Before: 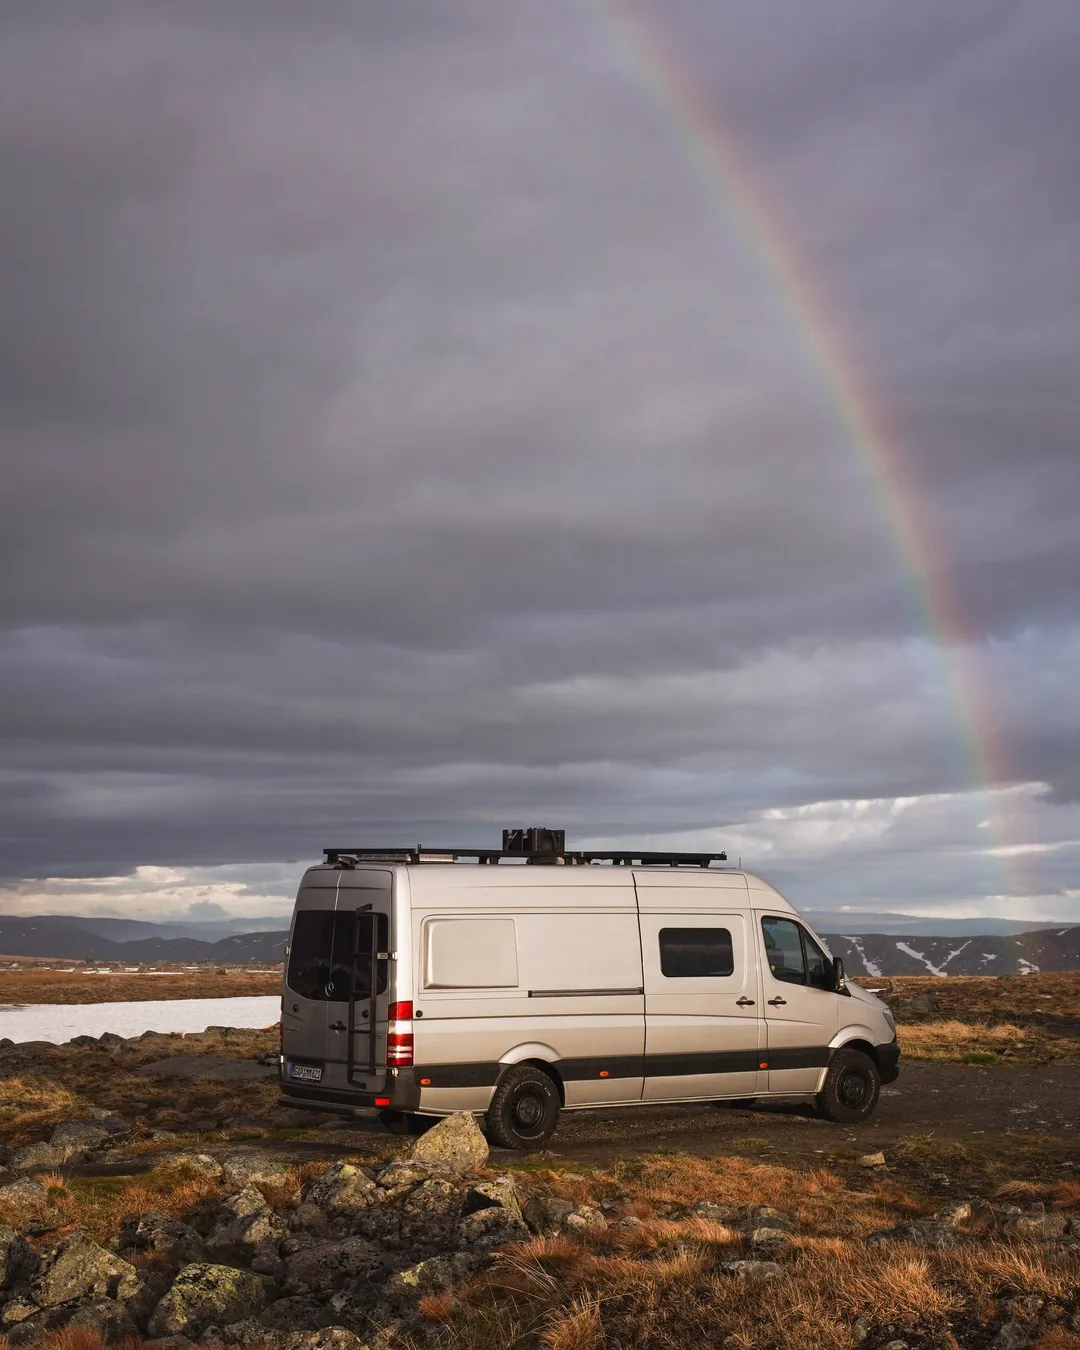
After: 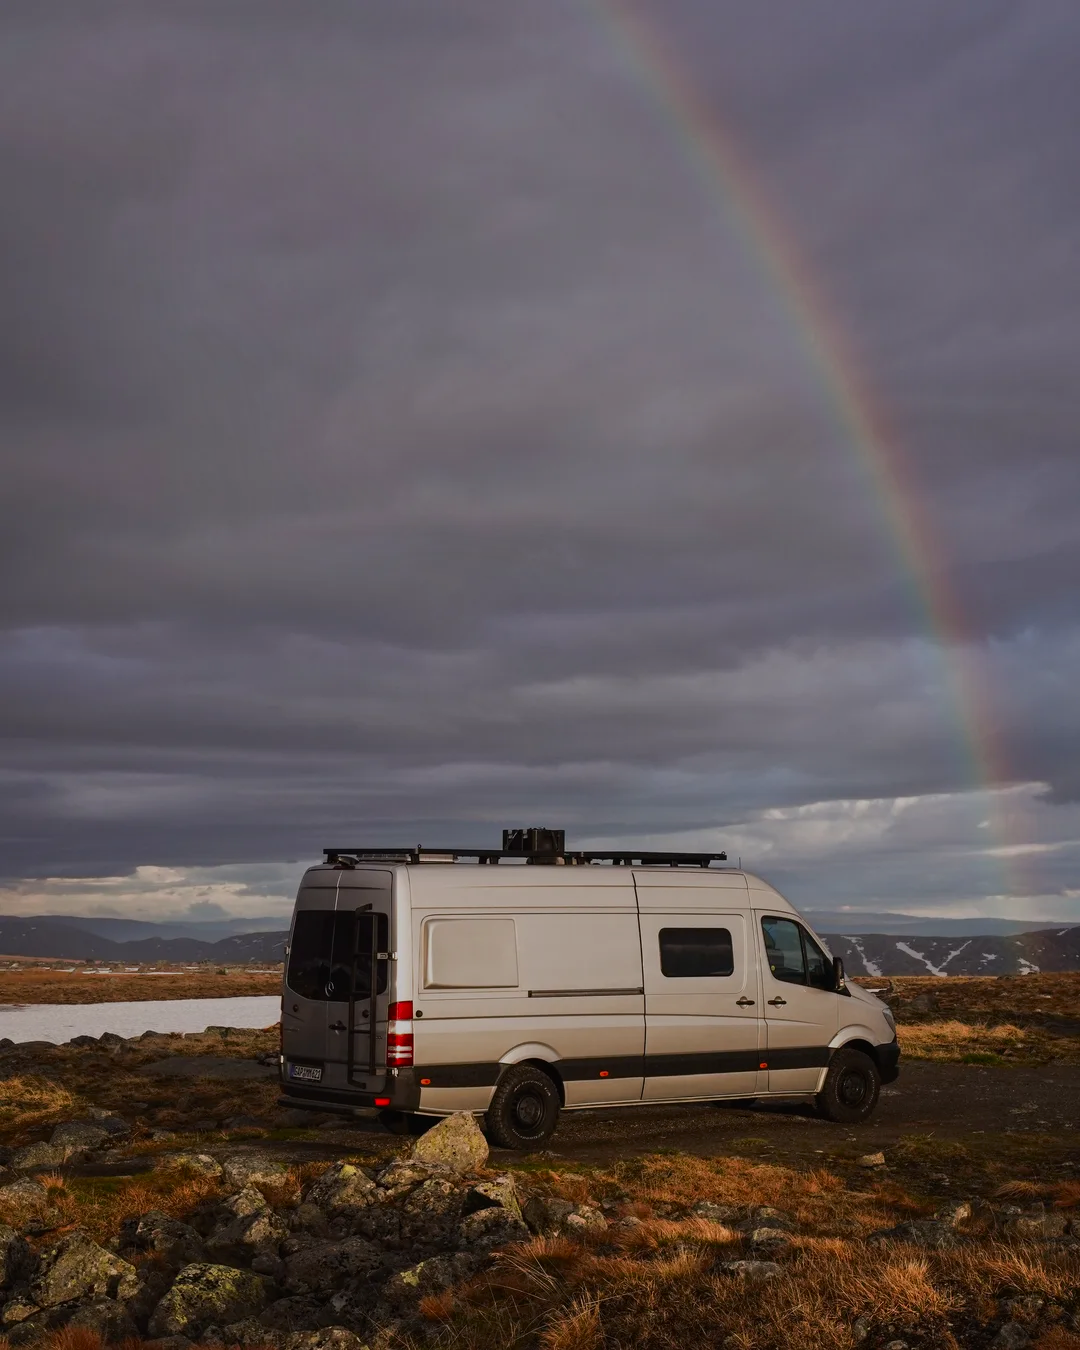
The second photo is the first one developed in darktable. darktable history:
exposure: exposure 1.093 EV, compensate exposure bias true, compensate highlight preservation false
contrast brightness saturation: contrast 0.076, saturation 0.198
tone equalizer: -8 EV -1.98 EV, -7 EV -1.97 EV, -6 EV -1.96 EV, -5 EV -1.97 EV, -4 EV -1.97 EV, -3 EV -1.99 EV, -2 EV -1.98 EV, -1 EV -1.61 EV, +0 EV -2 EV
